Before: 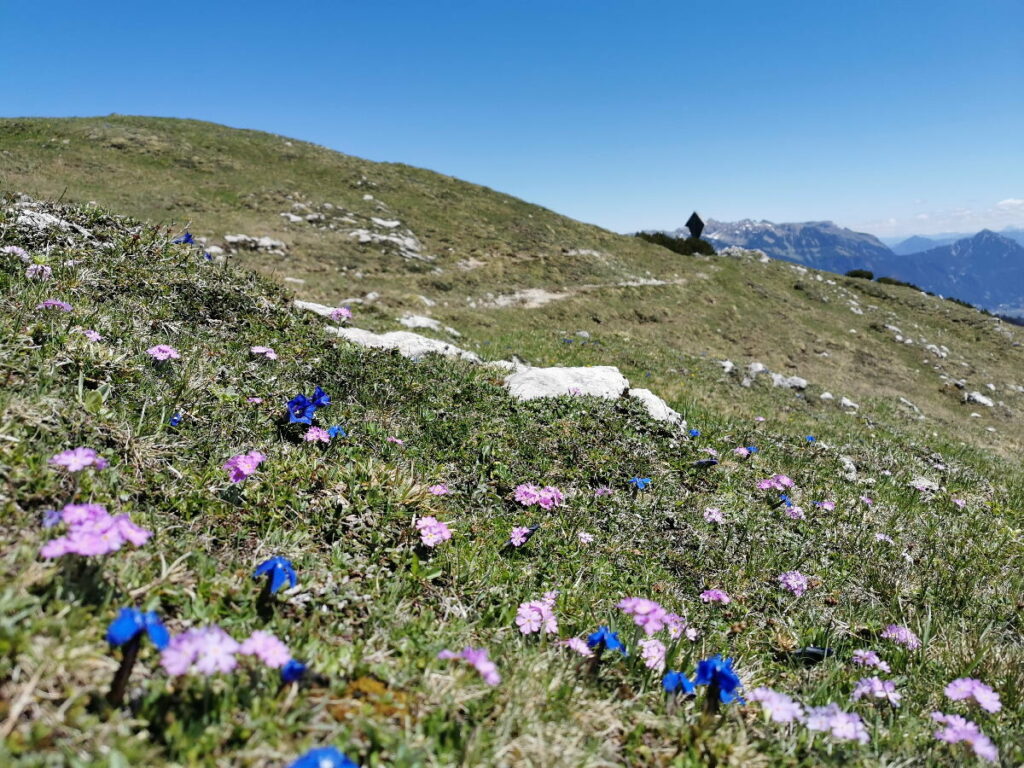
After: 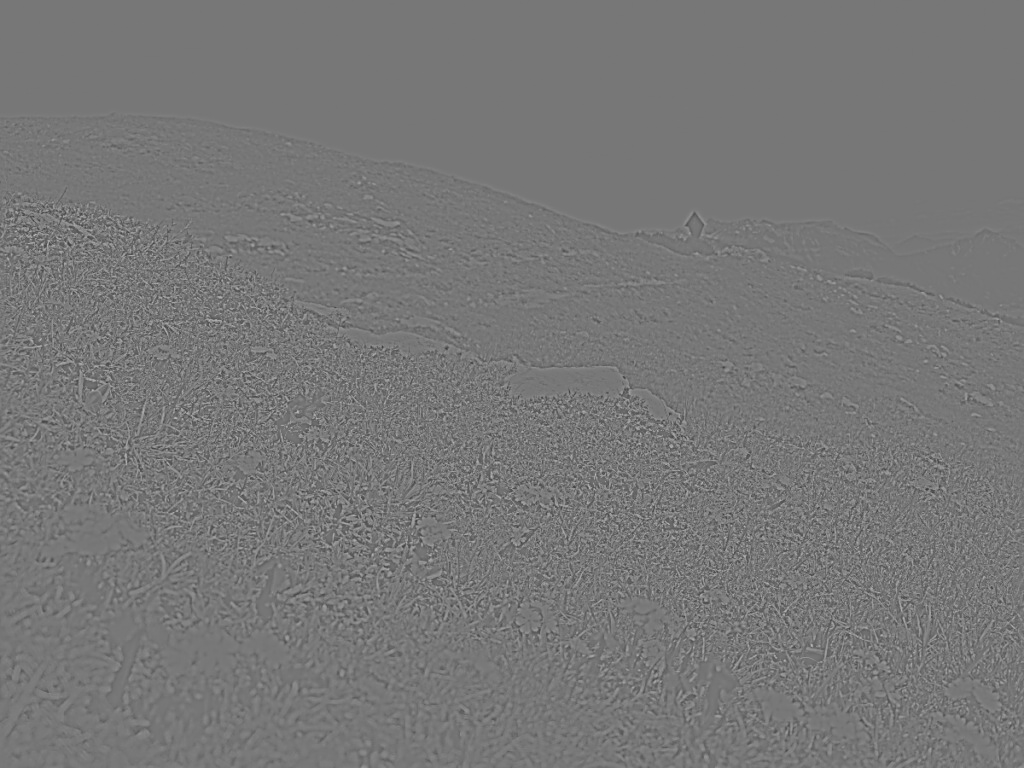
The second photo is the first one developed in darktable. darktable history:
highpass: sharpness 5.84%, contrast boost 8.44%
sharpen: on, module defaults
